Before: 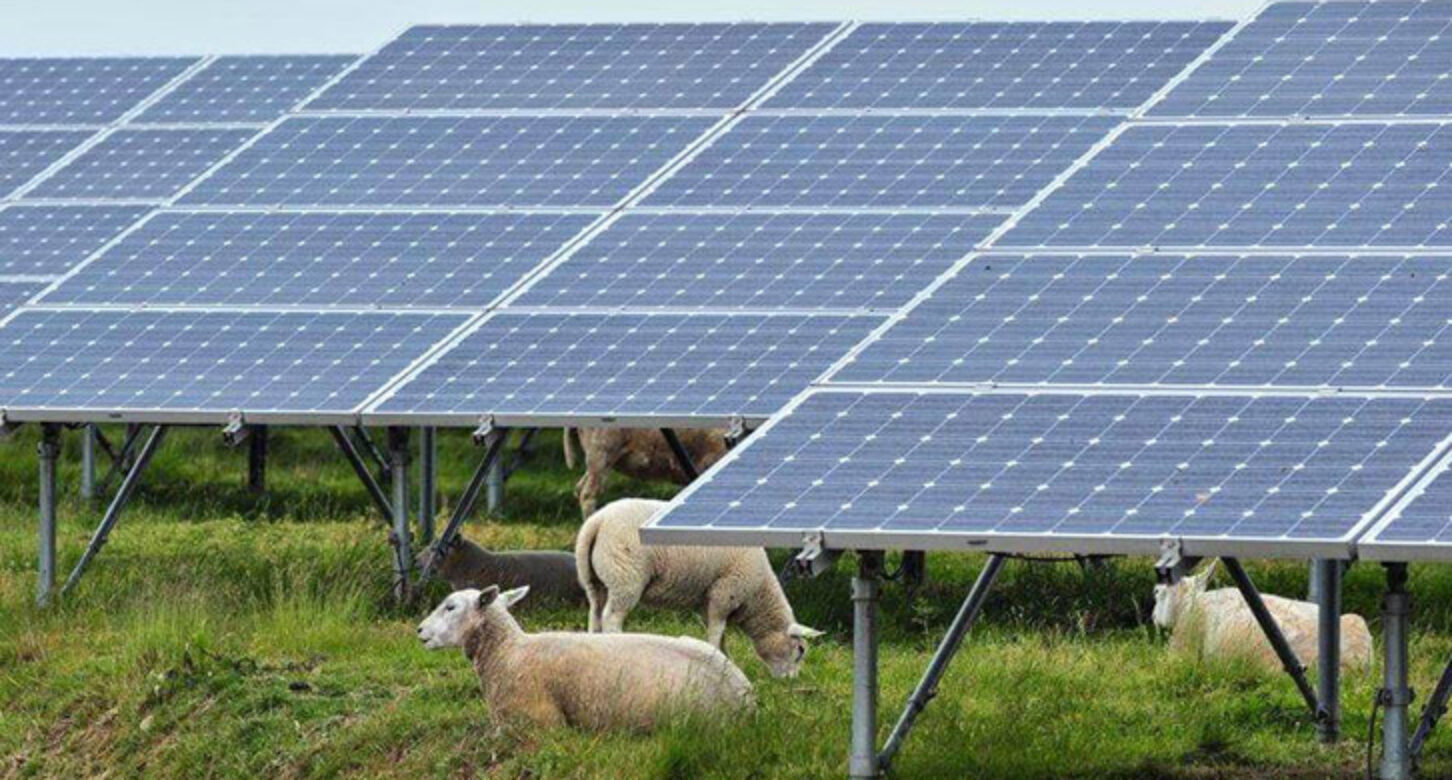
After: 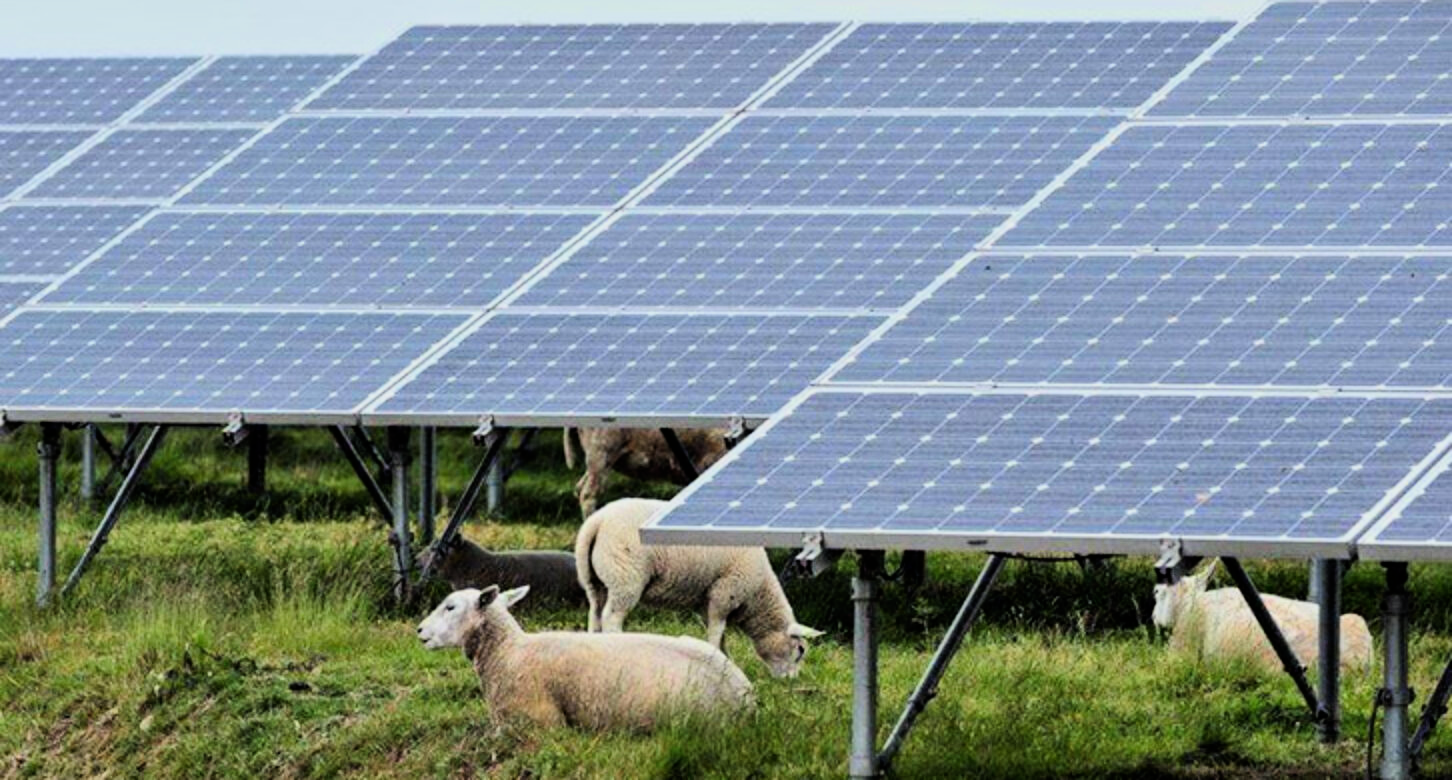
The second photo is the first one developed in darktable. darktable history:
filmic rgb: hardness 4.17, contrast 1.364, color science v6 (2022)
exposure: exposure 0.127 EV, compensate highlight preservation false
